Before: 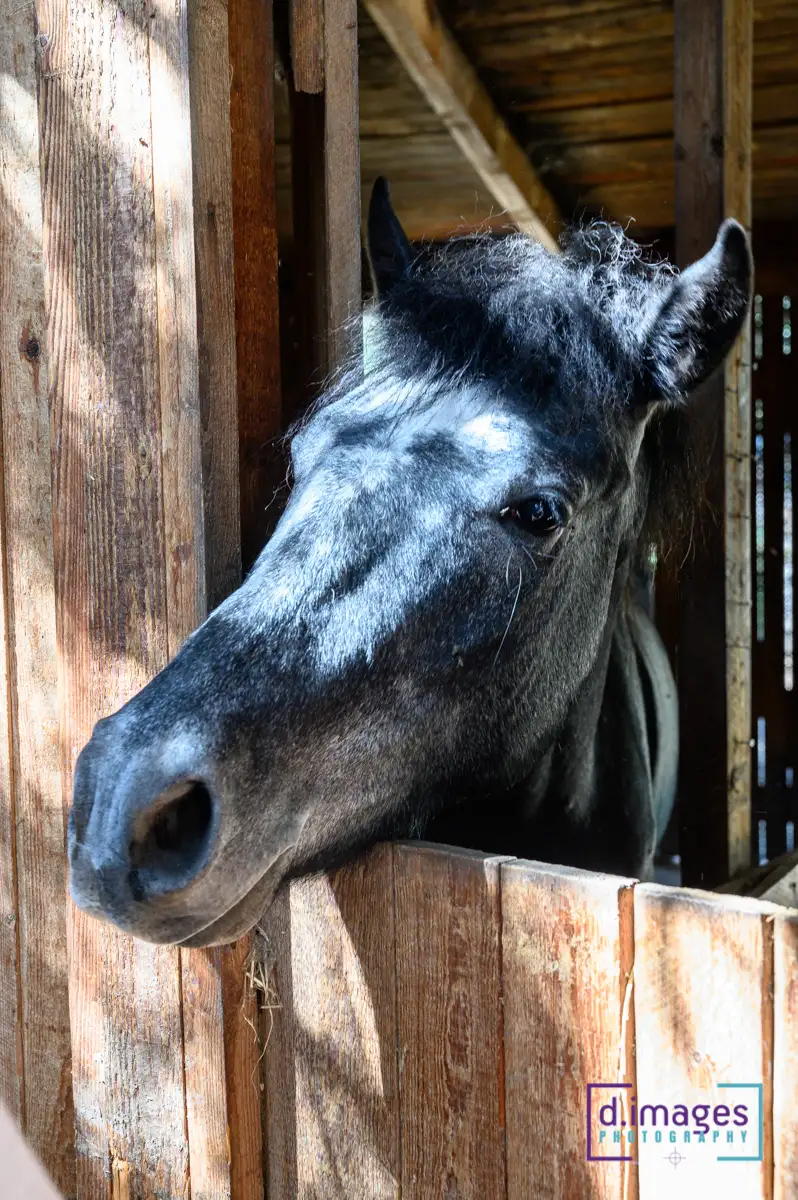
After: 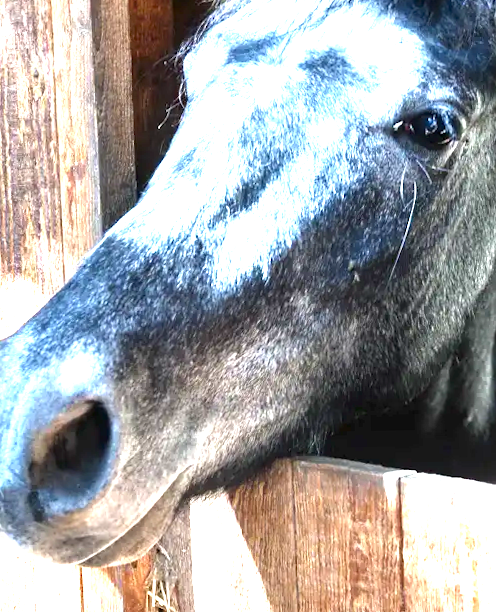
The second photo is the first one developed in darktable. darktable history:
tone equalizer: on, module defaults
rotate and perspective: rotation -1°, crop left 0.011, crop right 0.989, crop top 0.025, crop bottom 0.975
crop: left 13.312%, top 31.28%, right 24.627%, bottom 15.582%
exposure: exposure 2.003 EV, compensate highlight preservation false
local contrast: mode bilateral grid, contrast 100, coarseness 100, detail 91%, midtone range 0.2
